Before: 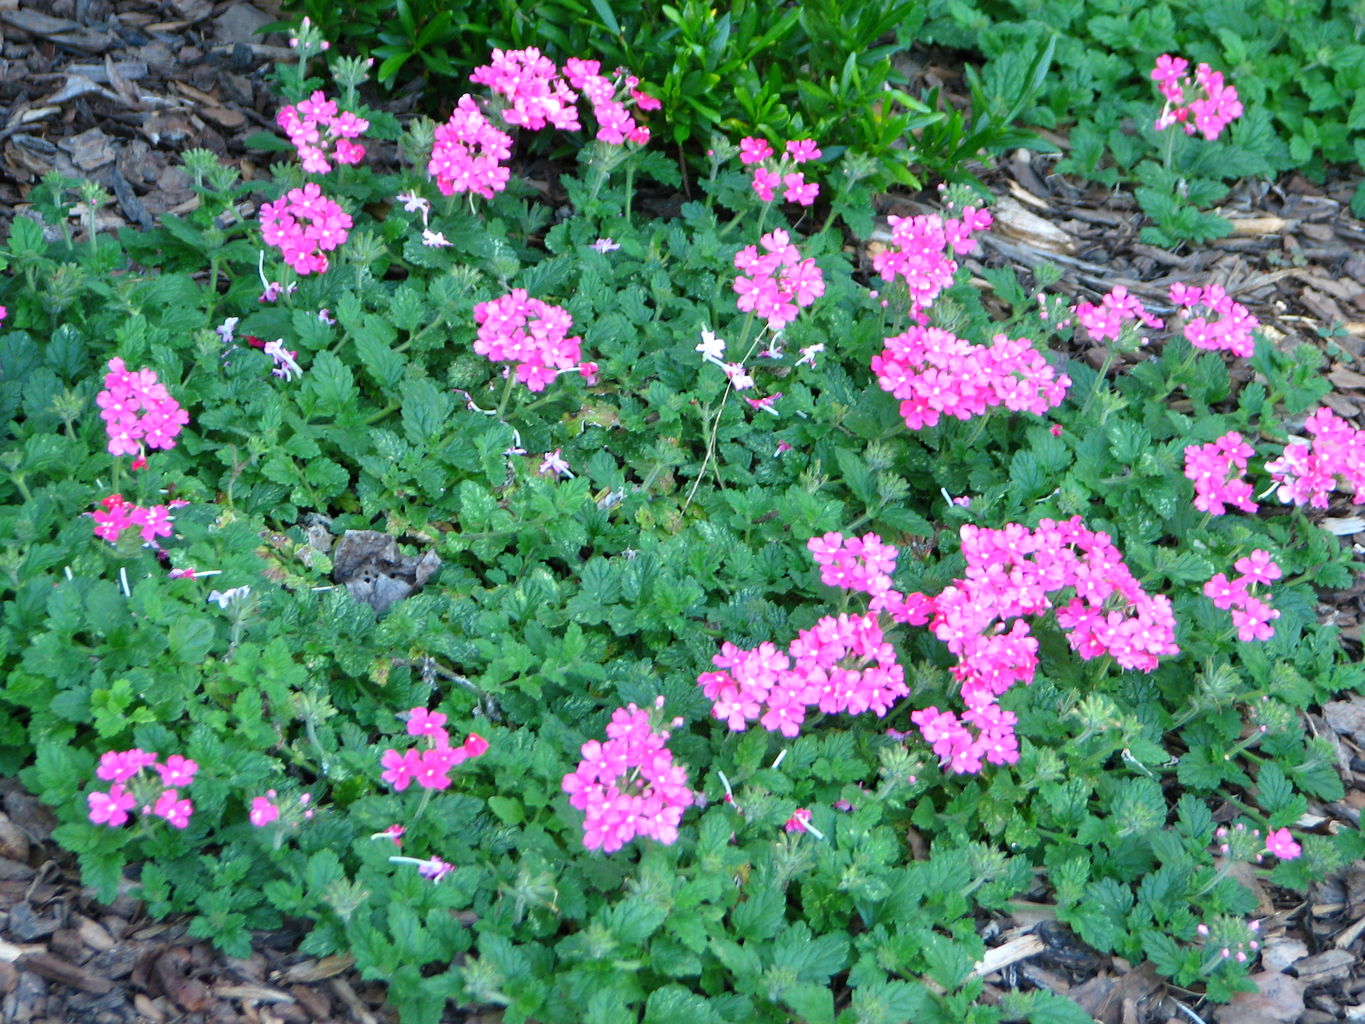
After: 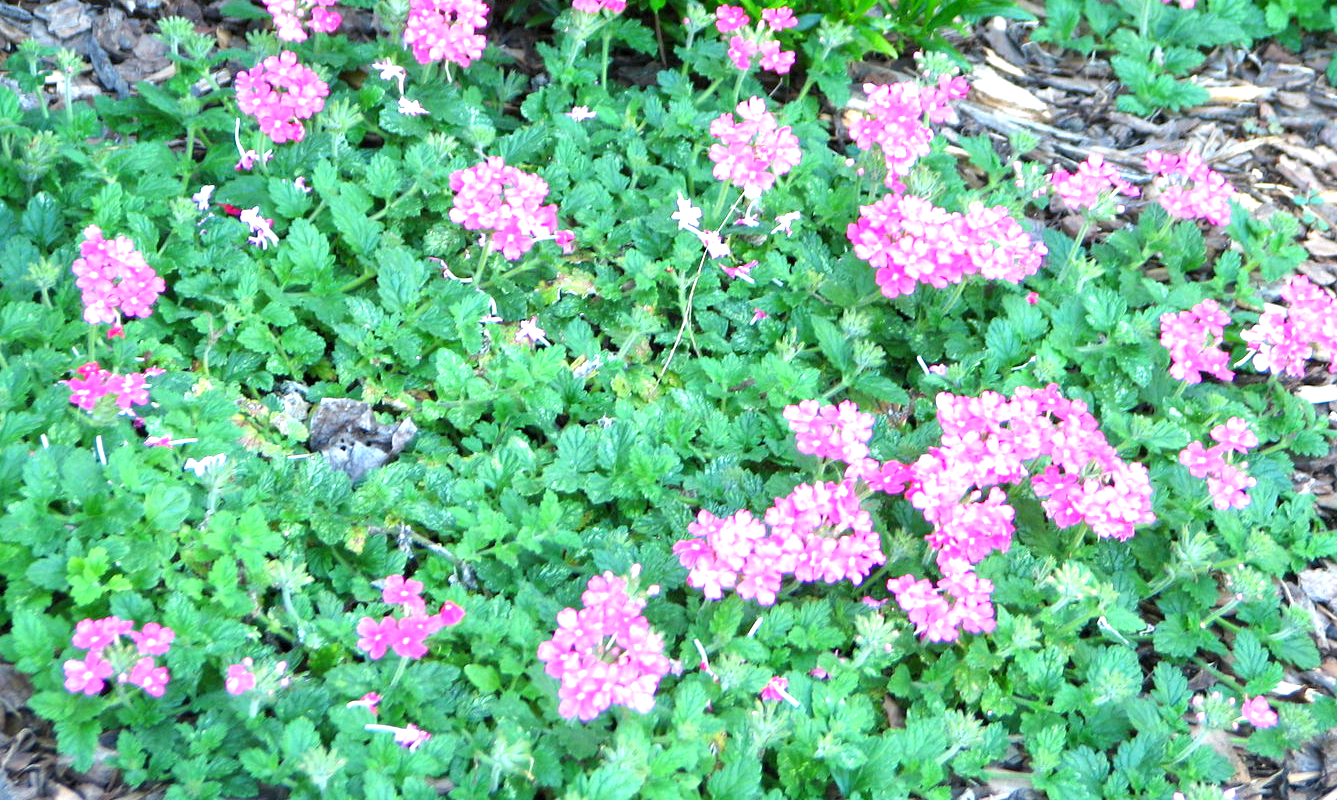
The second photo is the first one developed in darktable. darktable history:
exposure: black level correction 0.001, exposure 1.116 EV, compensate exposure bias true, compensate highlight preservation false
crop and rotate: left 1.817%, top 12.965%, right 0.194%, bottom 8.827%
